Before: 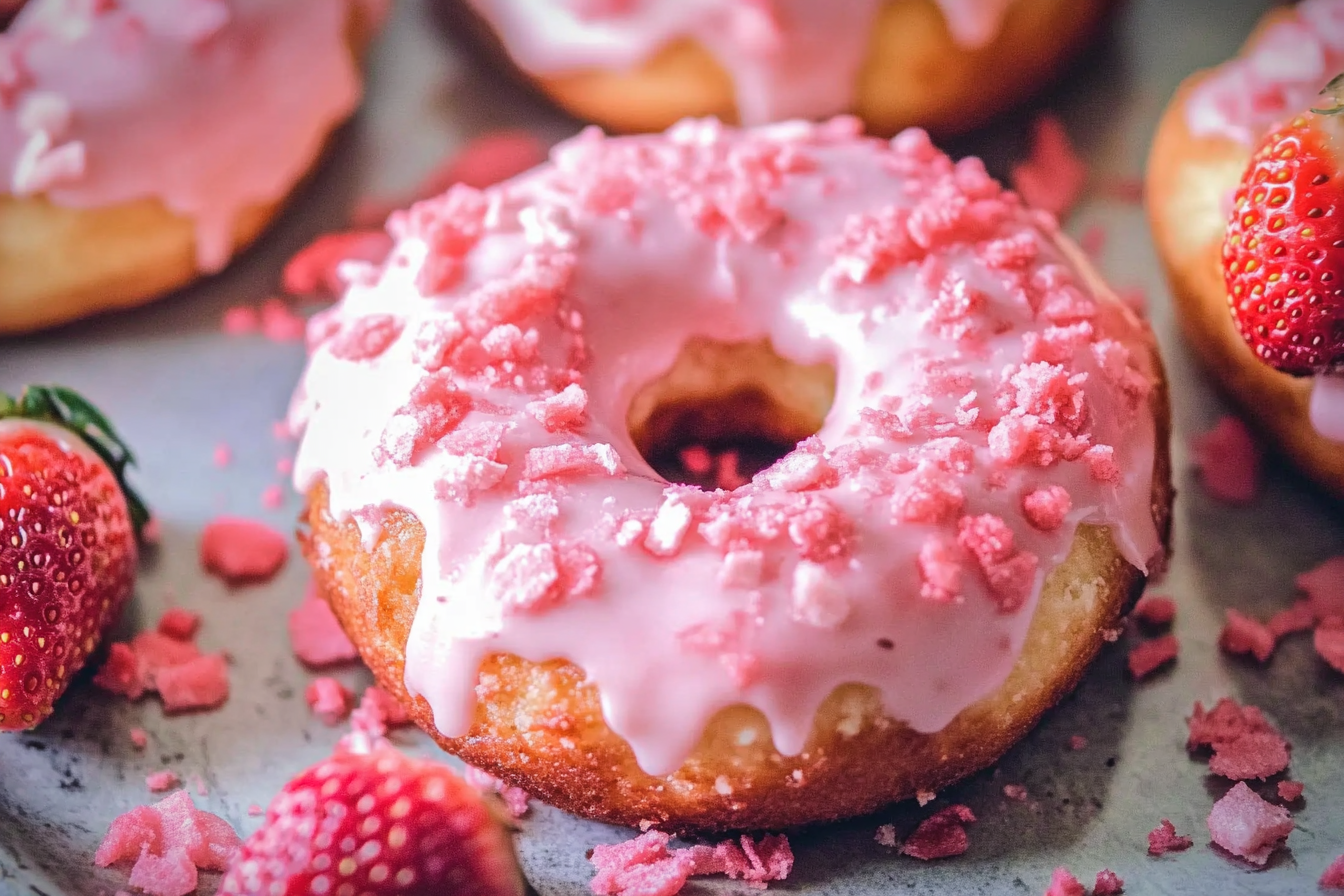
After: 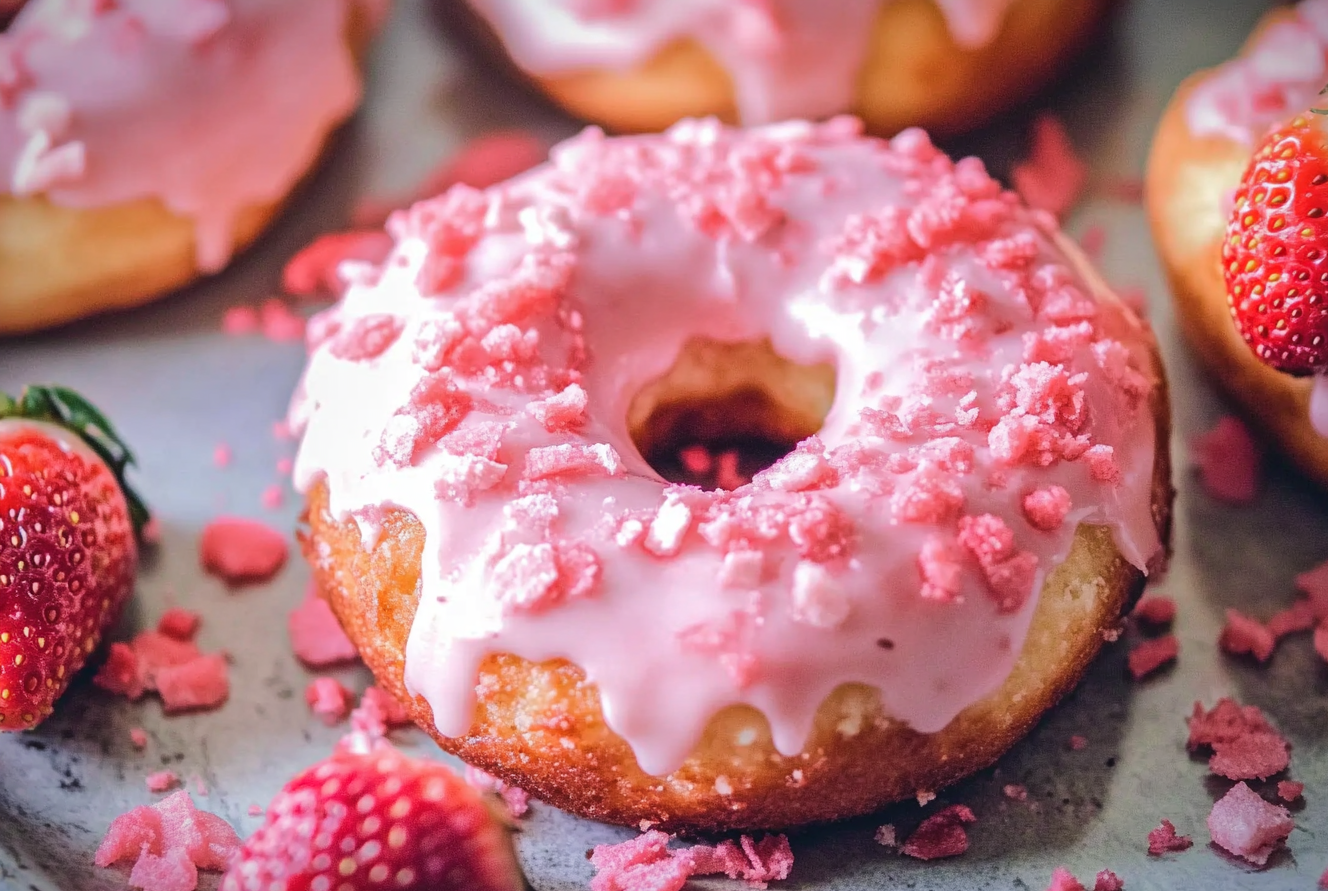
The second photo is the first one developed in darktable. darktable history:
crop: top 0.032%, bottom 0.11%
tone equalizer: -8 EV 0.097 EV, edges refinement/feathering 500, mask exposure compensation -1.57 EV, preserve details no
